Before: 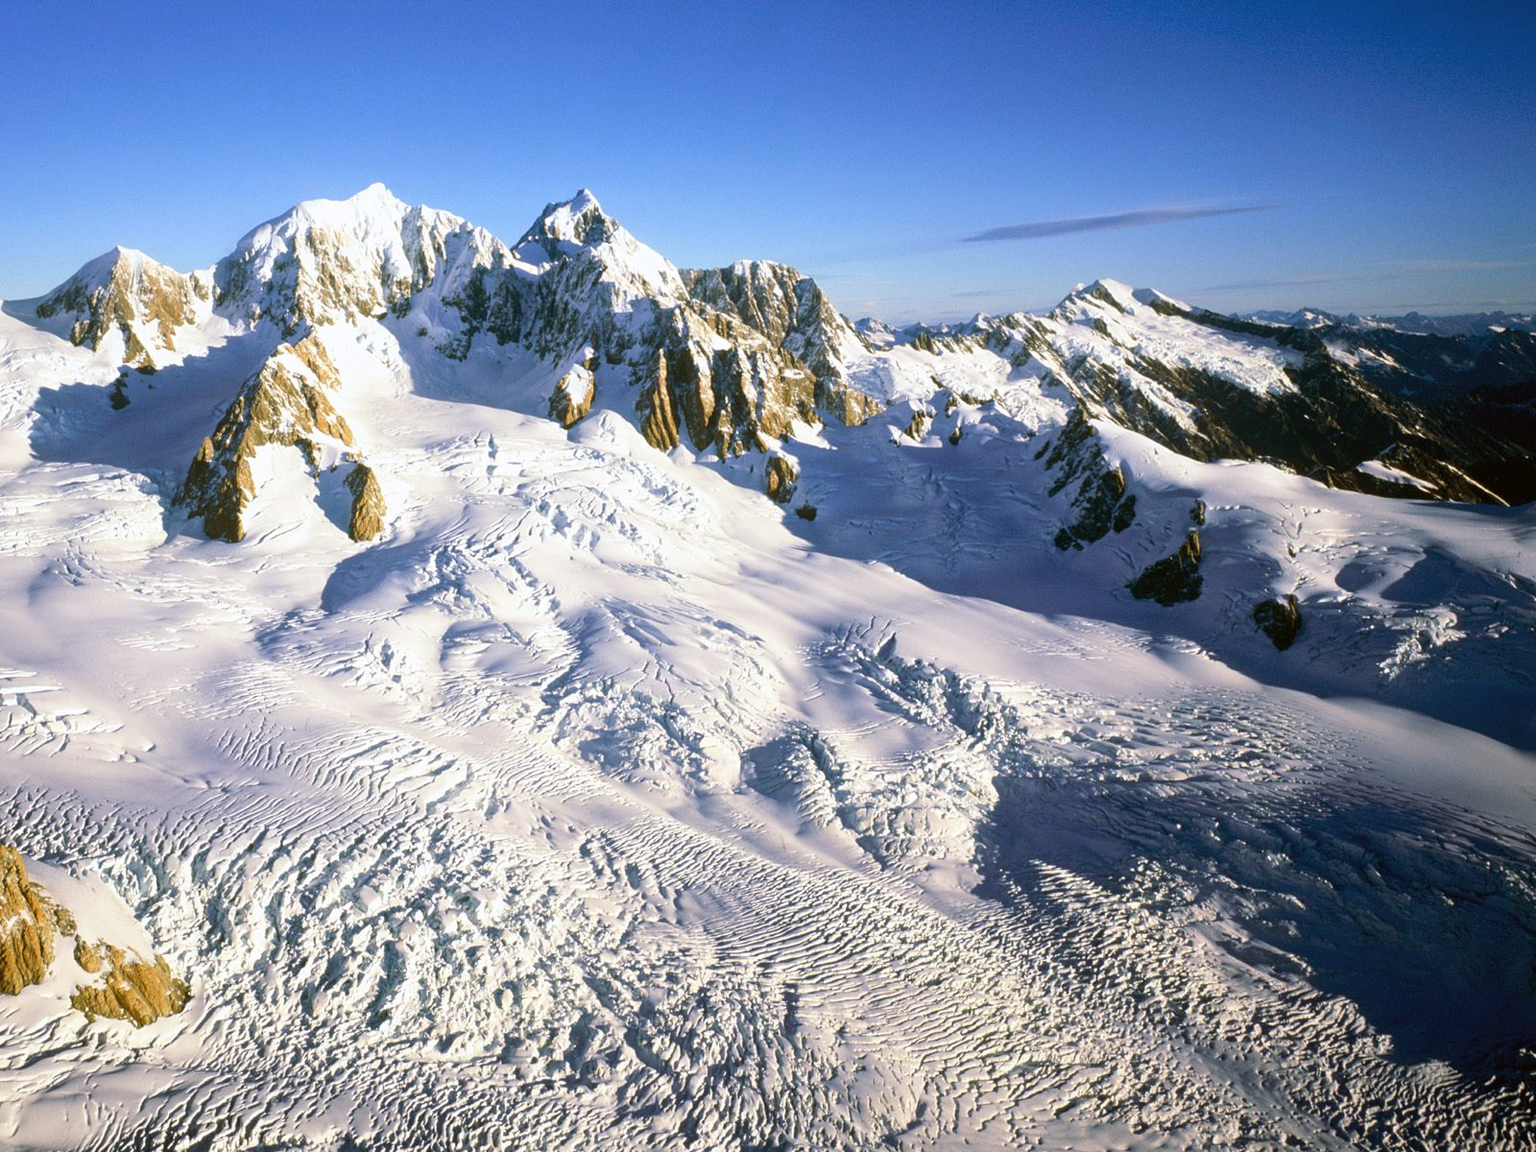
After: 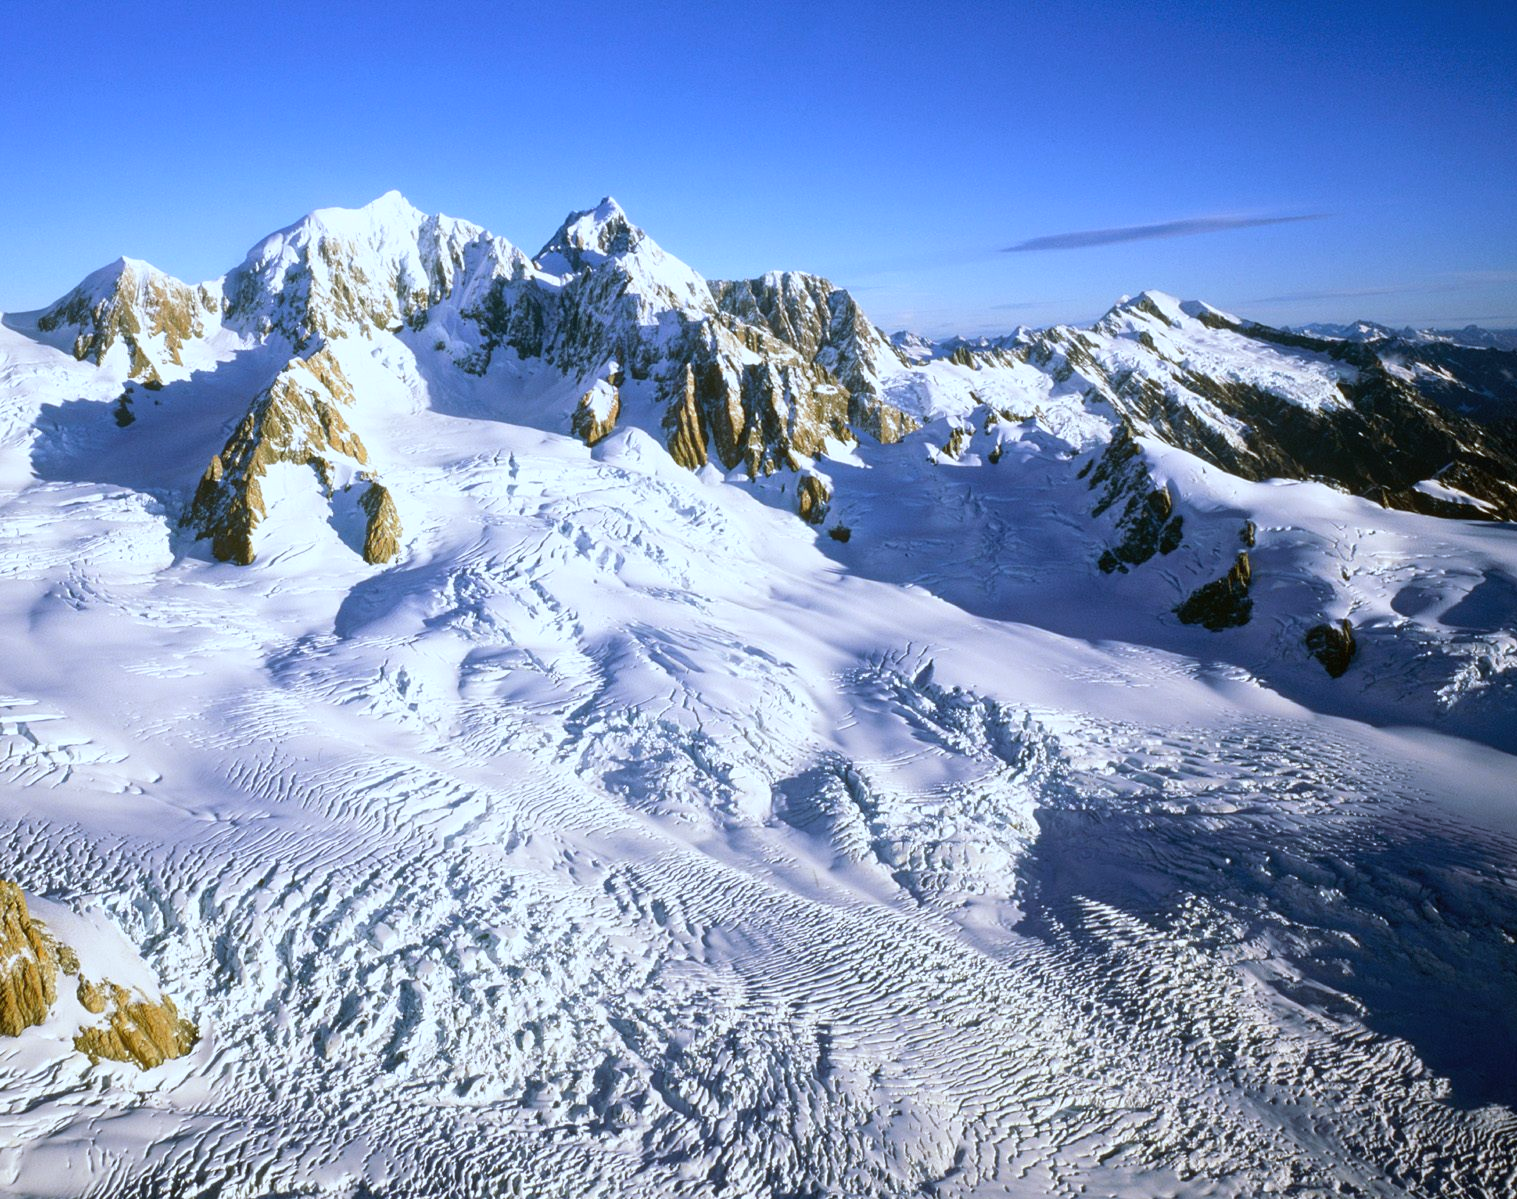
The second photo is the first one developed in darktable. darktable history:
white balance: red 0.926, green 1.003, blue 1.133
crop and rotate: right 5.167%
rotate and perspective: automatic cropping off
